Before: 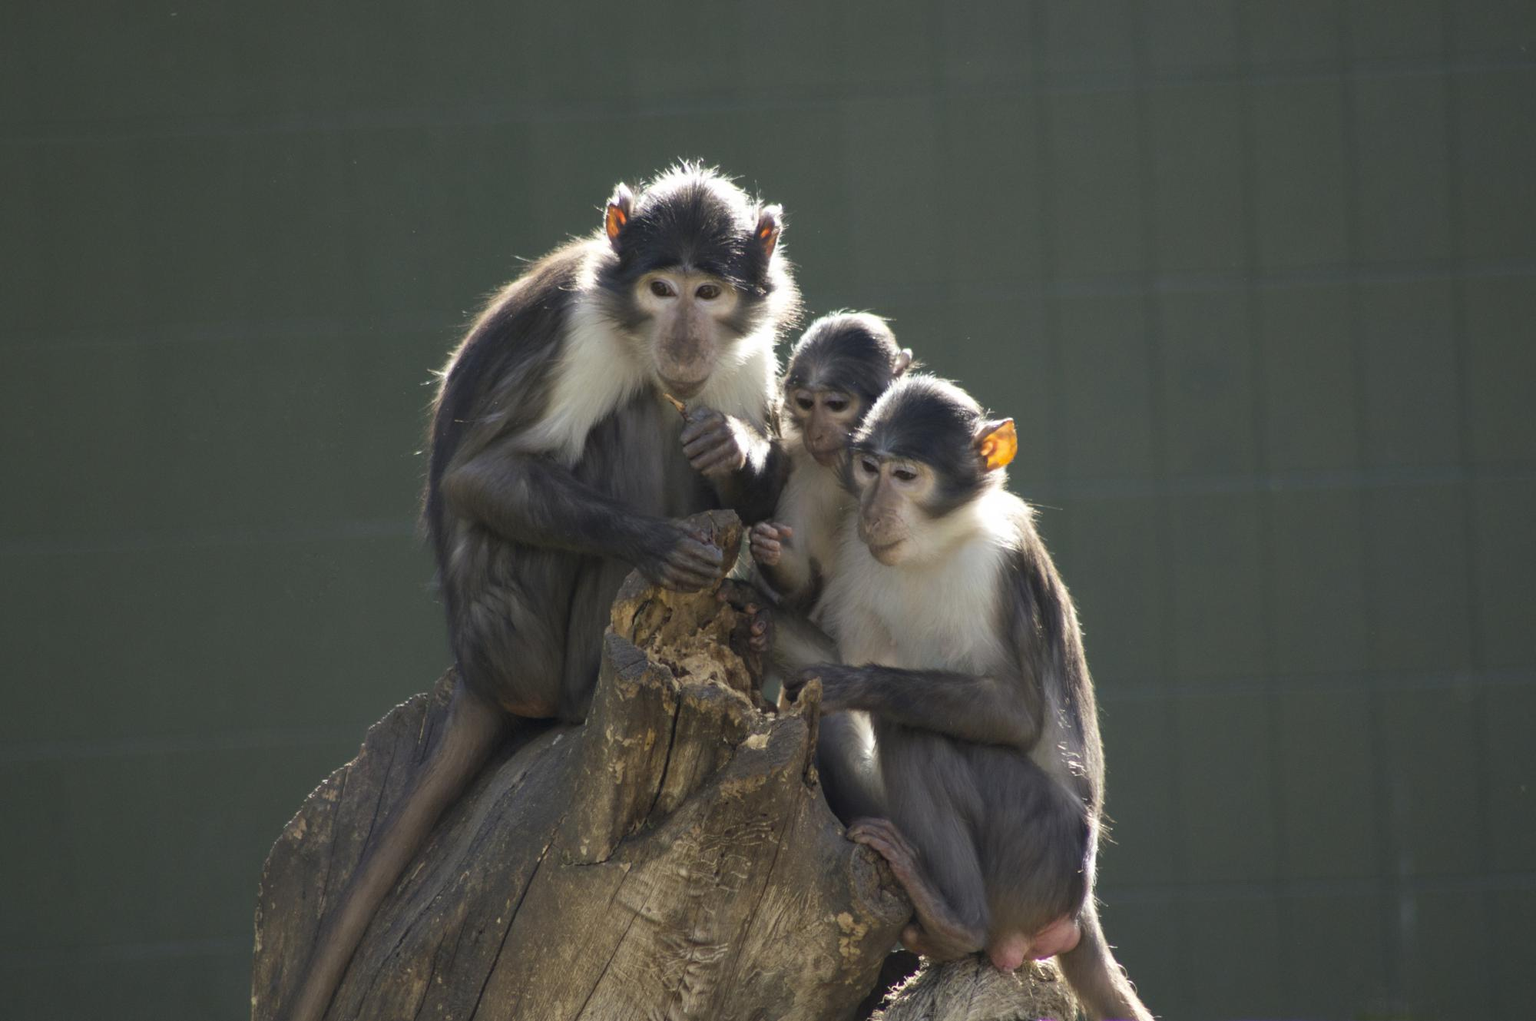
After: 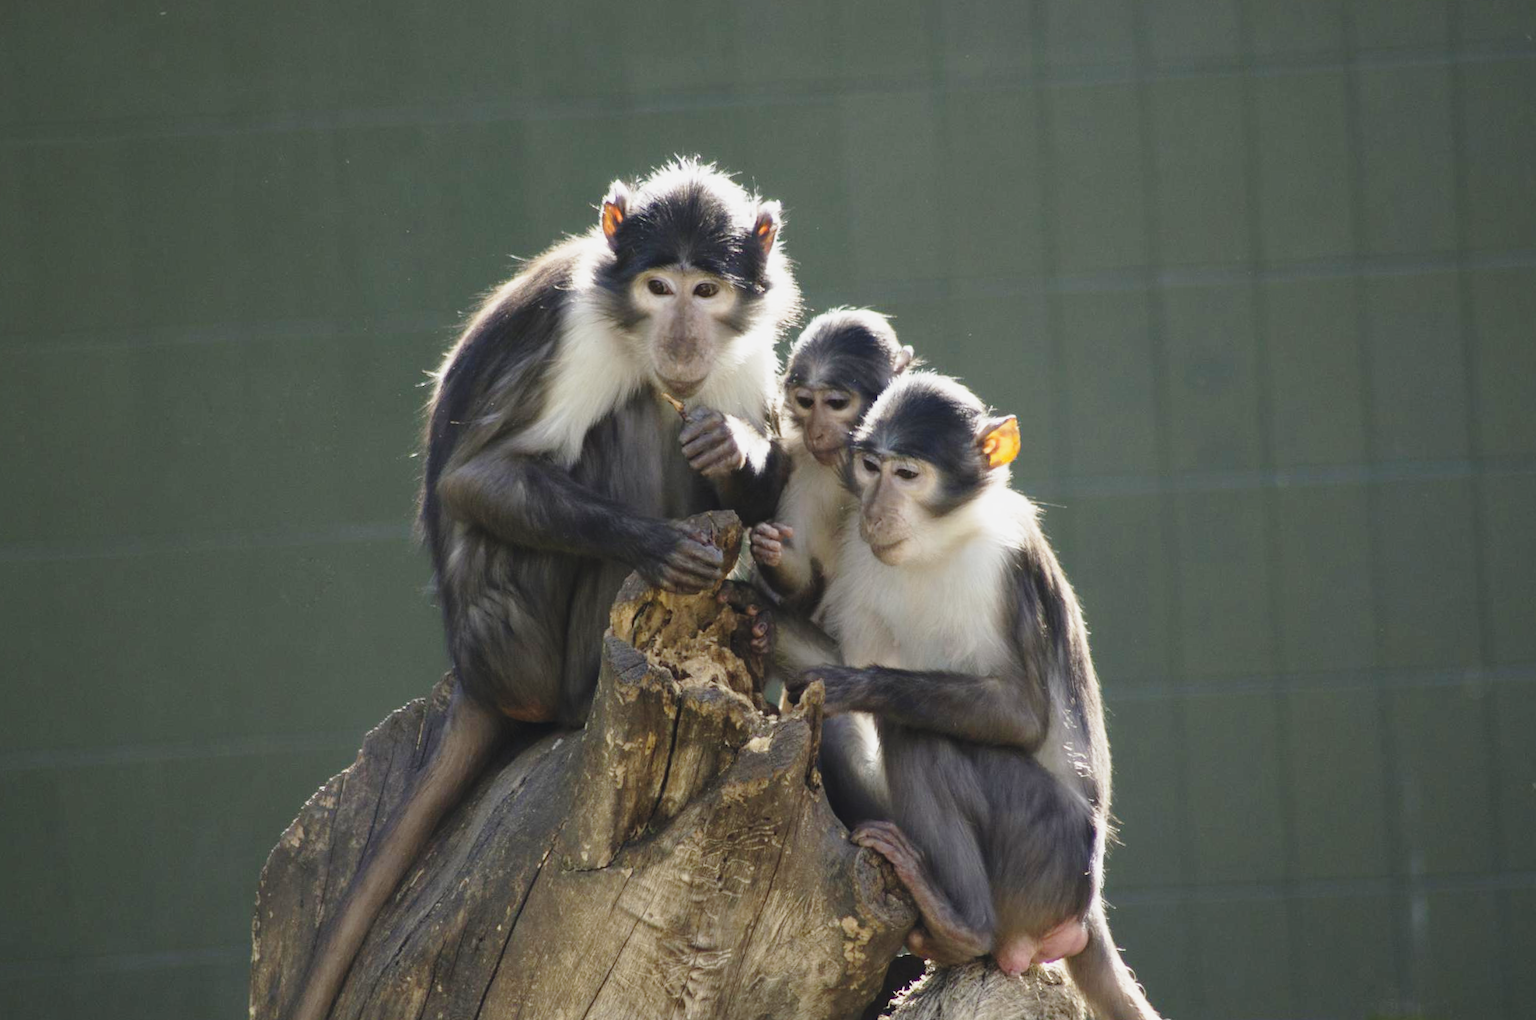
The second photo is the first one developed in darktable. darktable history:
contrast brightness saturation: contrast -0.08, brightness -0.04, saturation -0.11
rotate and perspective: rotation -0.45°, automatic cropping original format, crop left 0.008, crop right 0.992, crop top 0.012, crop bottom 0.988
base curve: curves: ch0 [(0, 0) (0.028, 0.03) (0.121, 0.232) (0.46, 0.748) (0.859, 0.968) (1, 1)], preserve colors none
